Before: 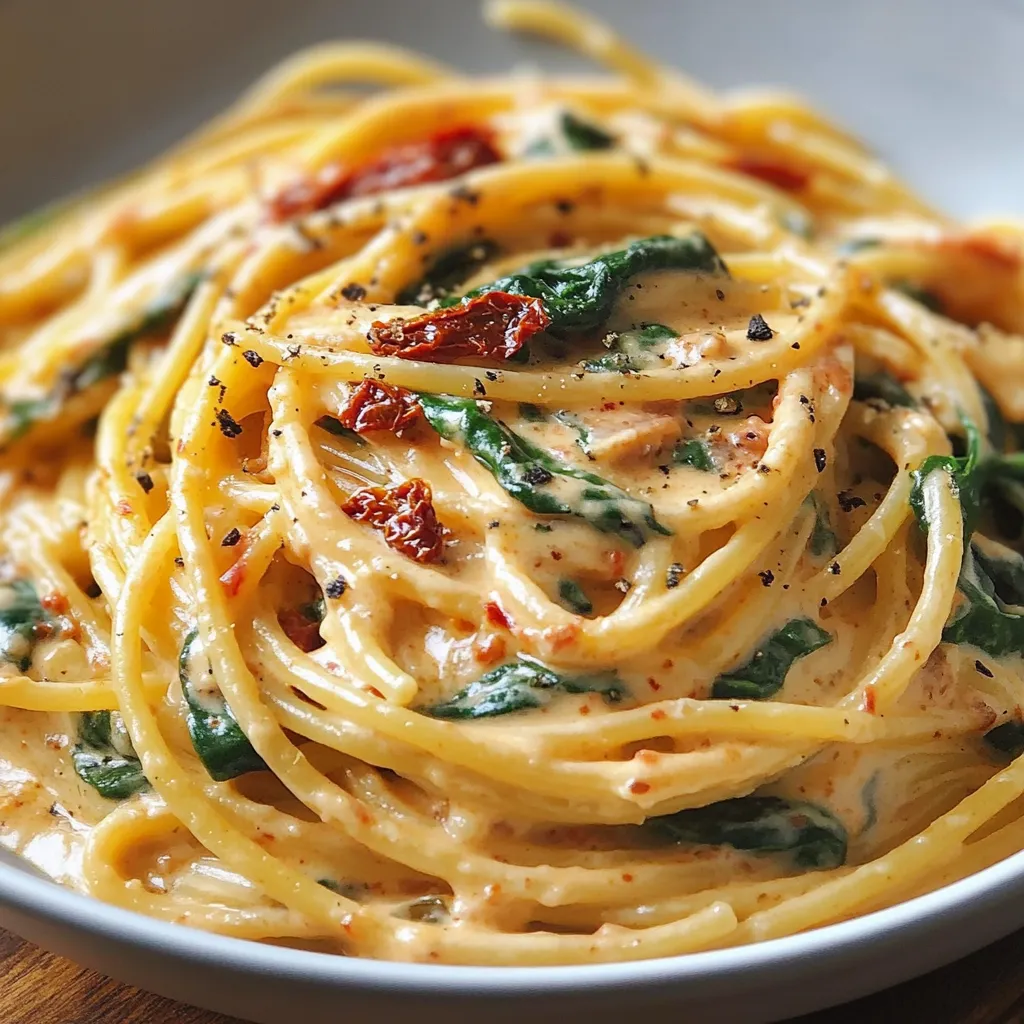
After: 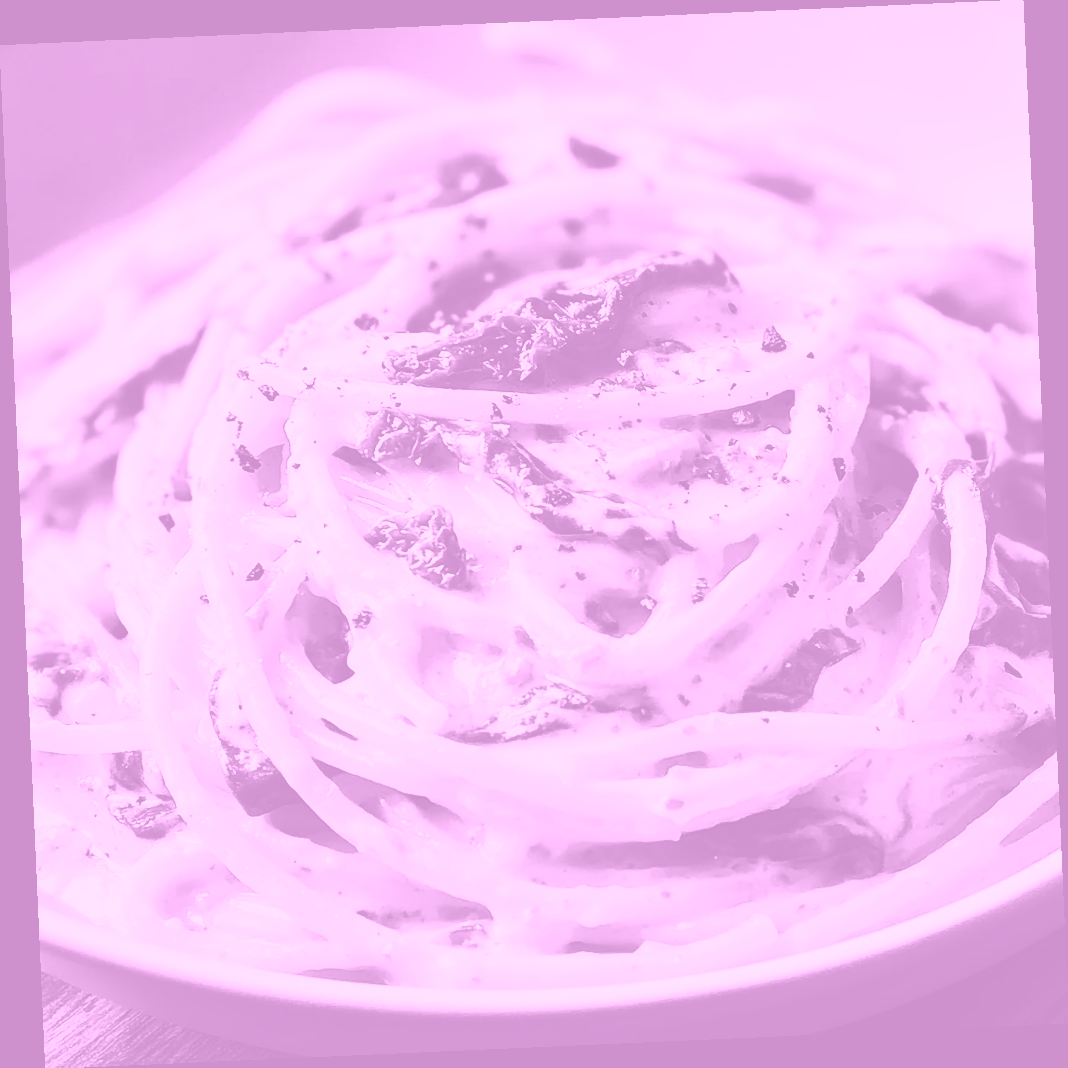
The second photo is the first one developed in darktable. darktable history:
color zones: curves: ch1 [(0, 0.469) (0.072, 0.457) (0.243, 0.494) (0.429, 0.5) (0.571, 0.5) (0.714, 0.5) (0.857, 0.5) (1, 0.469)]; ch2 [(0, 0.499) (0.143, 0.467) (0.242, 0.436) (0.429, 0.493) (0.571, 0.5) (0.714, 0.5) (0.857, 0.5) (1, 0.499)]
rgb curve: curves: ch0 [(0, 0) (0.284, 0.292) (0.505, 0.644) (1, 1)]; ch1 [(0, 0) (0.284, 0.292) (0.505, 0.644) (1, 1)]; ch2 [(0, 0) (0.284, 0.292) (0.505, 0.644) (1, 1)], compensate middle gray true
white balance: red 0.978, blue 0.999
rotate and perspective: rotation -2.56°, automatic cropping off
tone curve: curves: ch0 [(0, 0) (0.003, 0) (0.011, 0) (0.025, 0) (0.044, 0.006) (0.069, 0.024) (0.1, 0.038) (0.136, 0.052) (0.177, 0.08) (0.224, 0.112) (0.277, 0.145) (0.335, 0.206) (0.399, 0.284) (0.468, 0.372) (0.543, 0.477) (0.623, 0.593) (0.709, 0.717) (0.801, 0.815) (0.898, 0.92) (1, 1)], preserve colors none
velvia: strength 27%
color balance rgb: perceptual saturation grading › global saturation 30%, global vibrance 20%
colorize: hue 331.2°, saturation 69%, source mix 30.28%, lightness 69.02%, version 1
